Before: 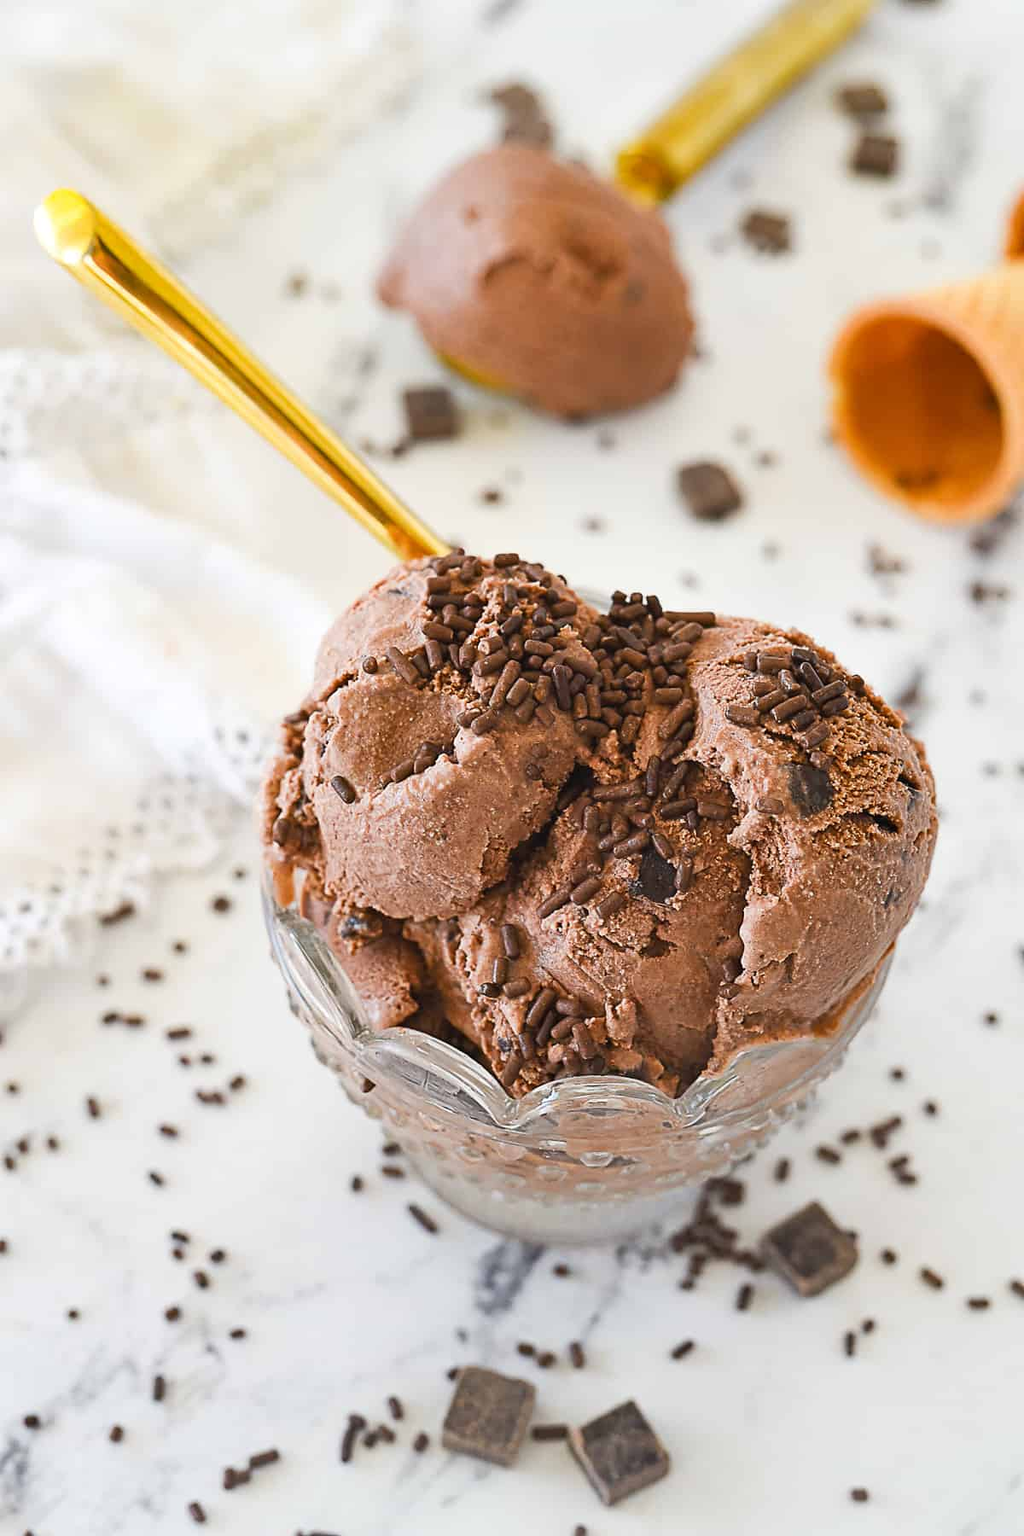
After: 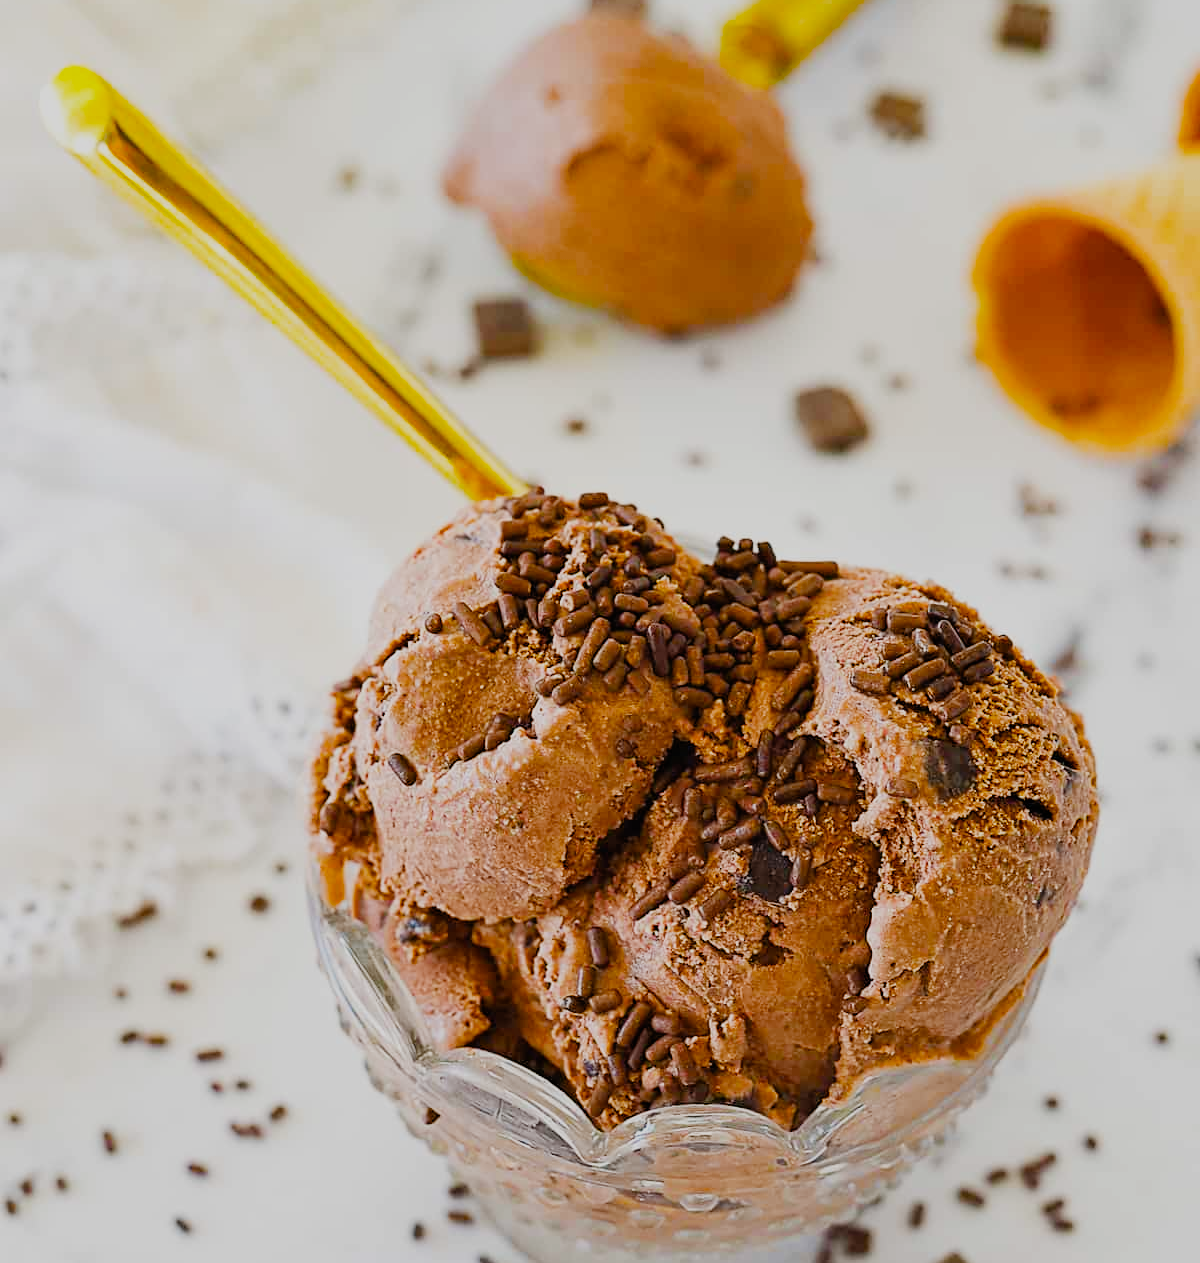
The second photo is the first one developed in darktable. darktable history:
color balance rgb: linear chroma grading › global chroma 15.521%, perceptual saturation grading › global saturation 19.525%, global vibrance 20%
filmic rgb: black relative exposure -7.65 EV, white relative exposure 4.56 EV, hardness 3.61, add noise in highlights 0.001, preserve chrominance no, color science v4 (2020)
crop and rotate: top 8.686%, bottom 21.133%
